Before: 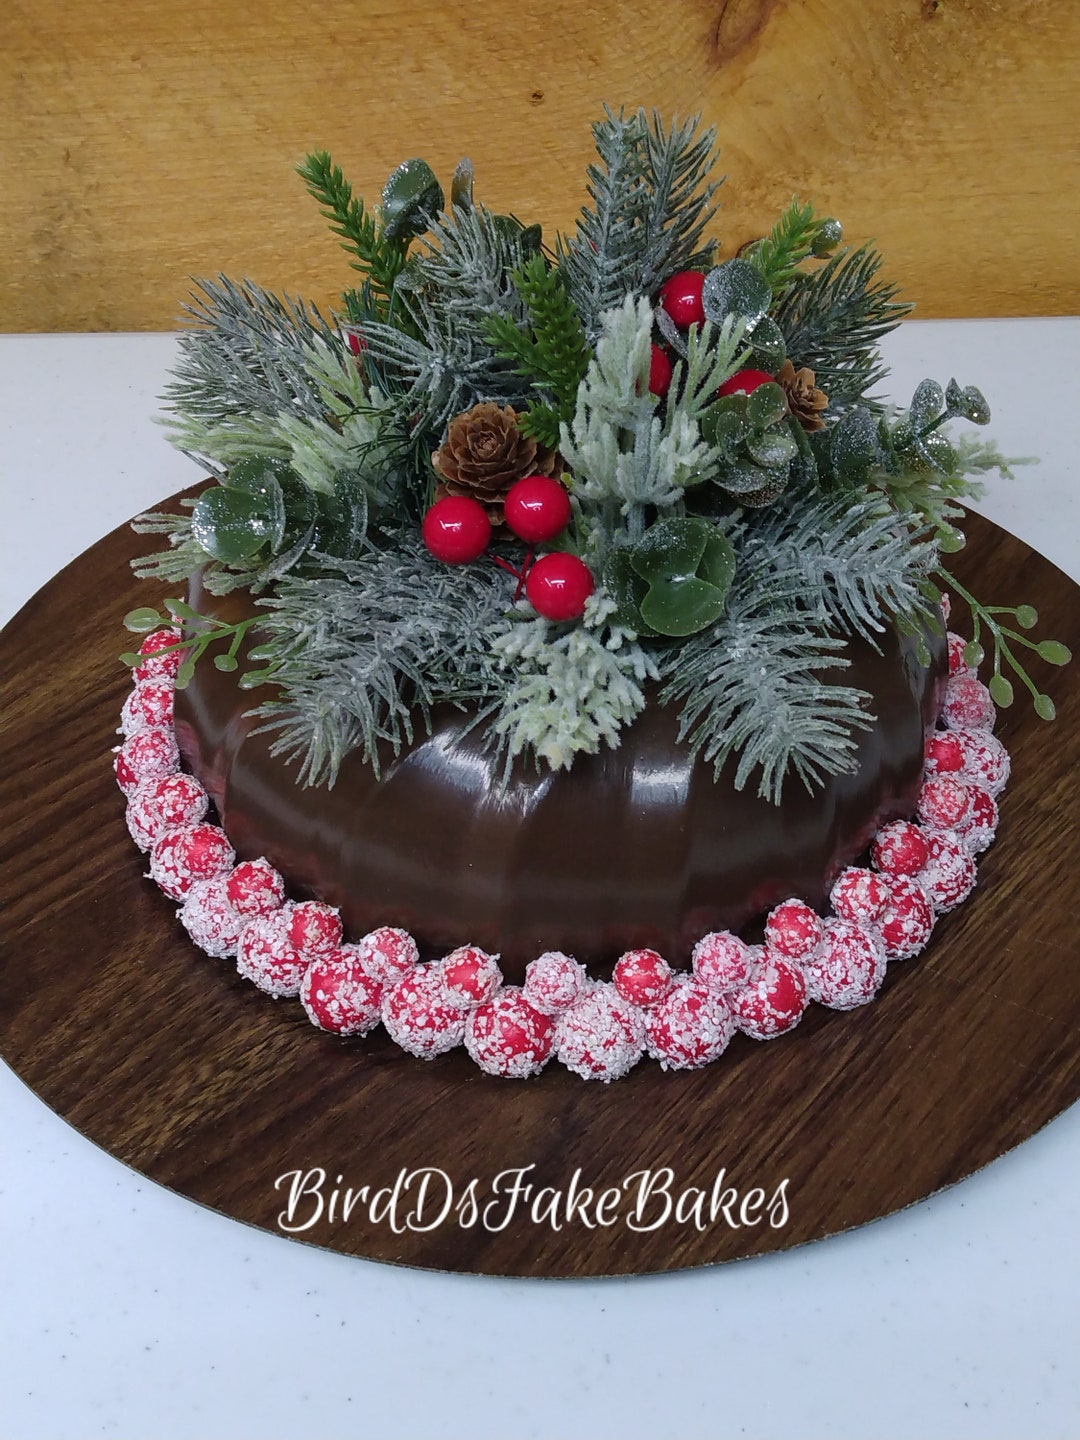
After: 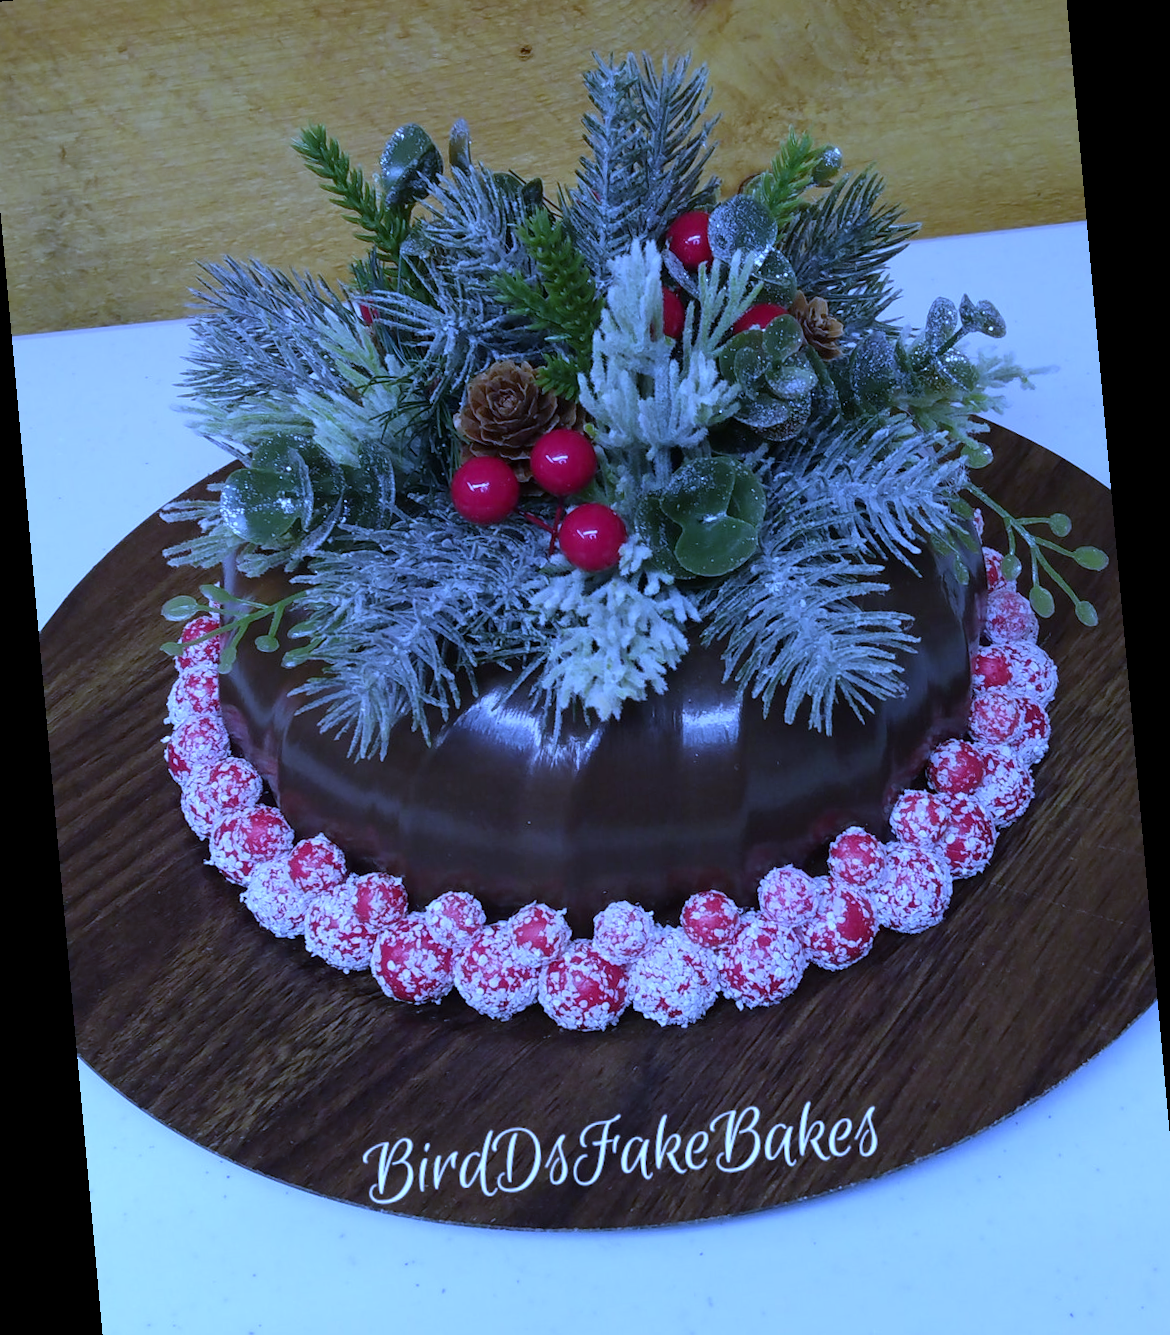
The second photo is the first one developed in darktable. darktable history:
white balance: red 0.766, blue 1.537
crop: left 1.507%, top 6.147%, right 1.379%, bottom 6.637%
rotate and perspective: rotation -5.2°, automatic cropping off
